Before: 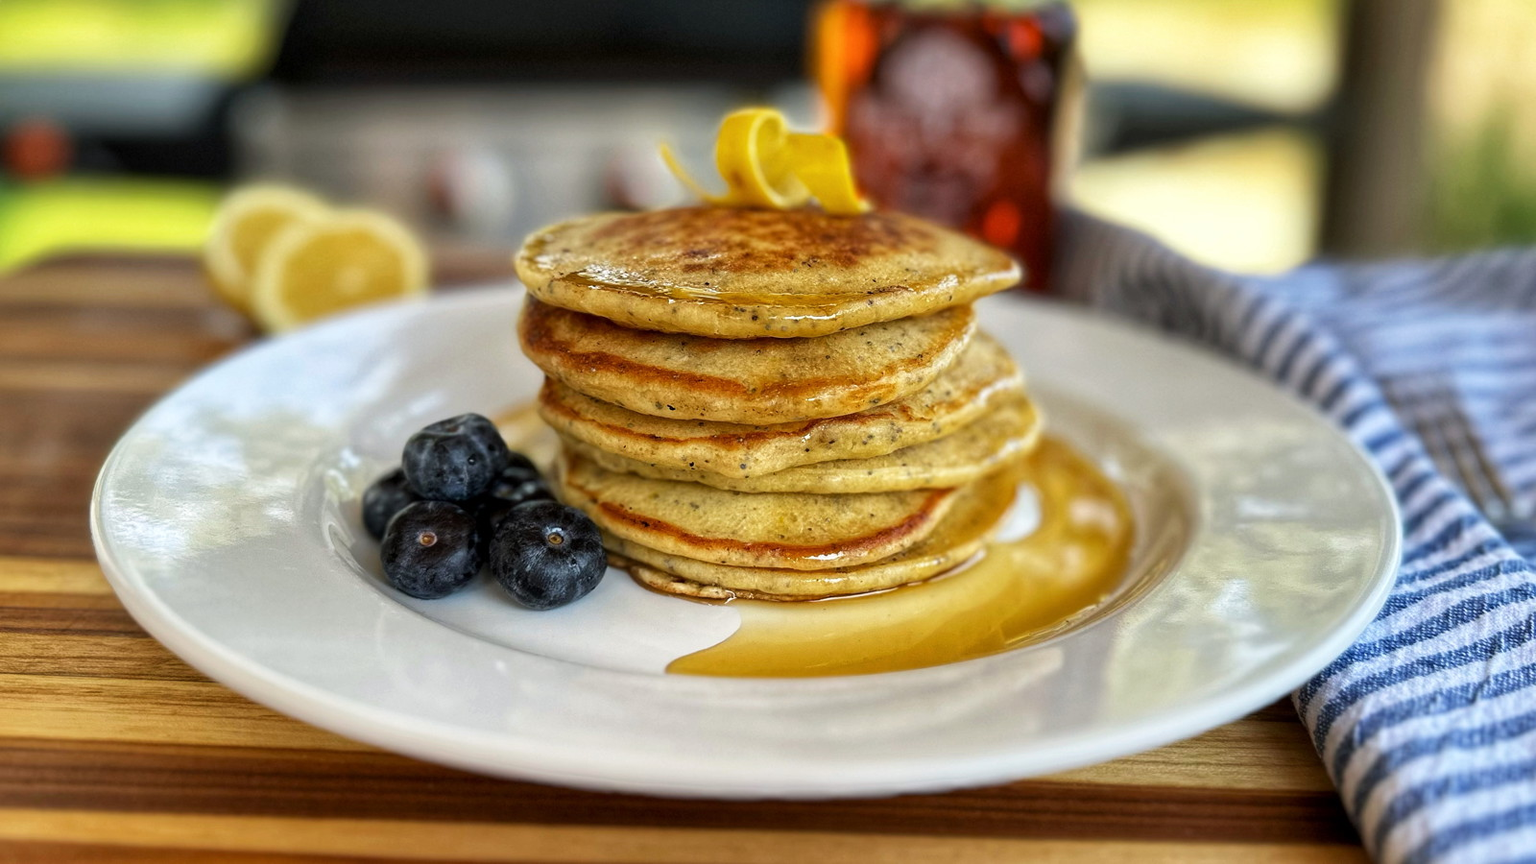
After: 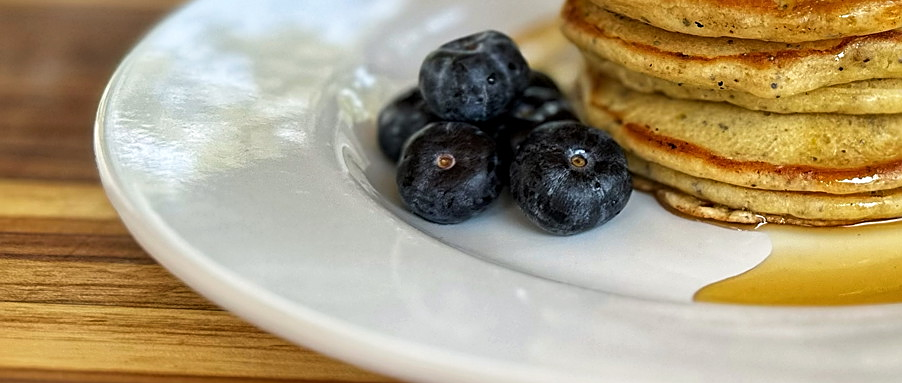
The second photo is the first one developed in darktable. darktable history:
crop: top 44.483%, right 43.593%, bottom 12.892%
sharpen: on, module defaults
tone equalizer: on, module defaults
